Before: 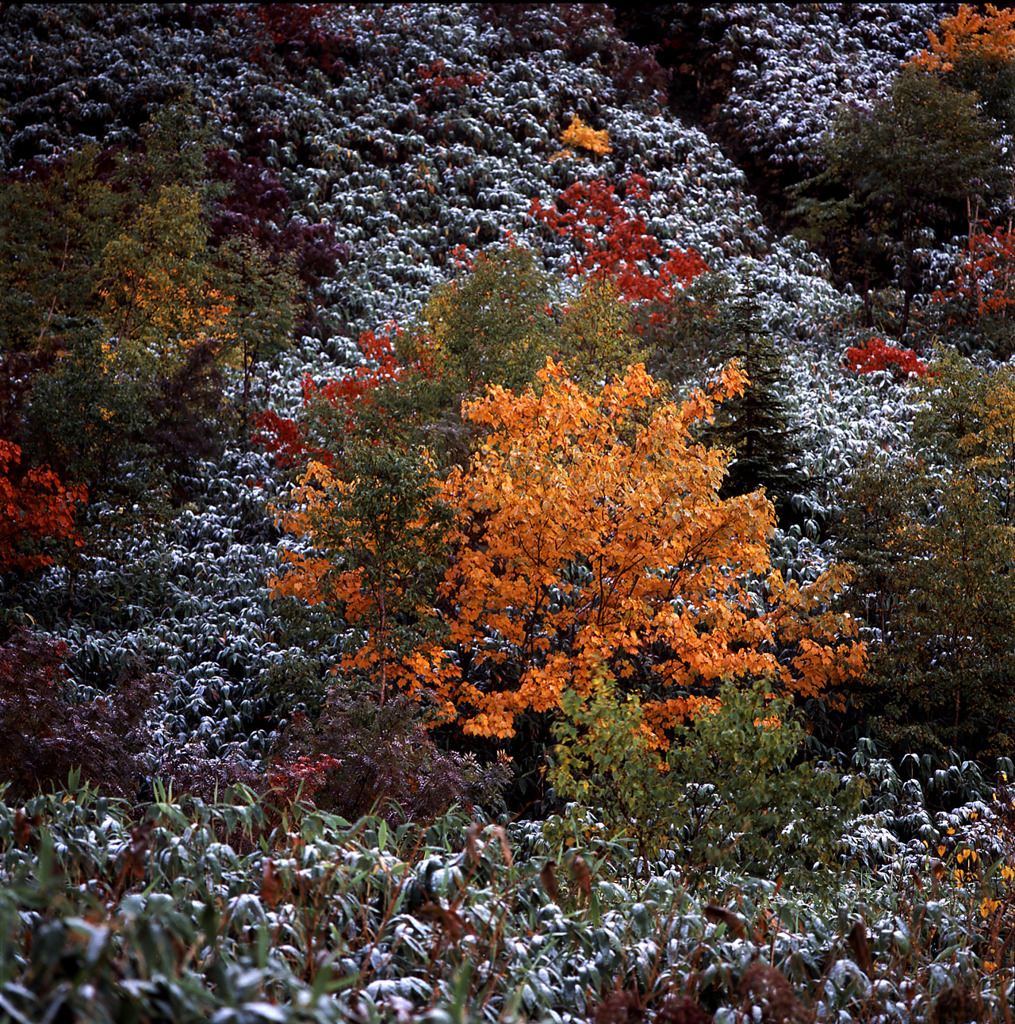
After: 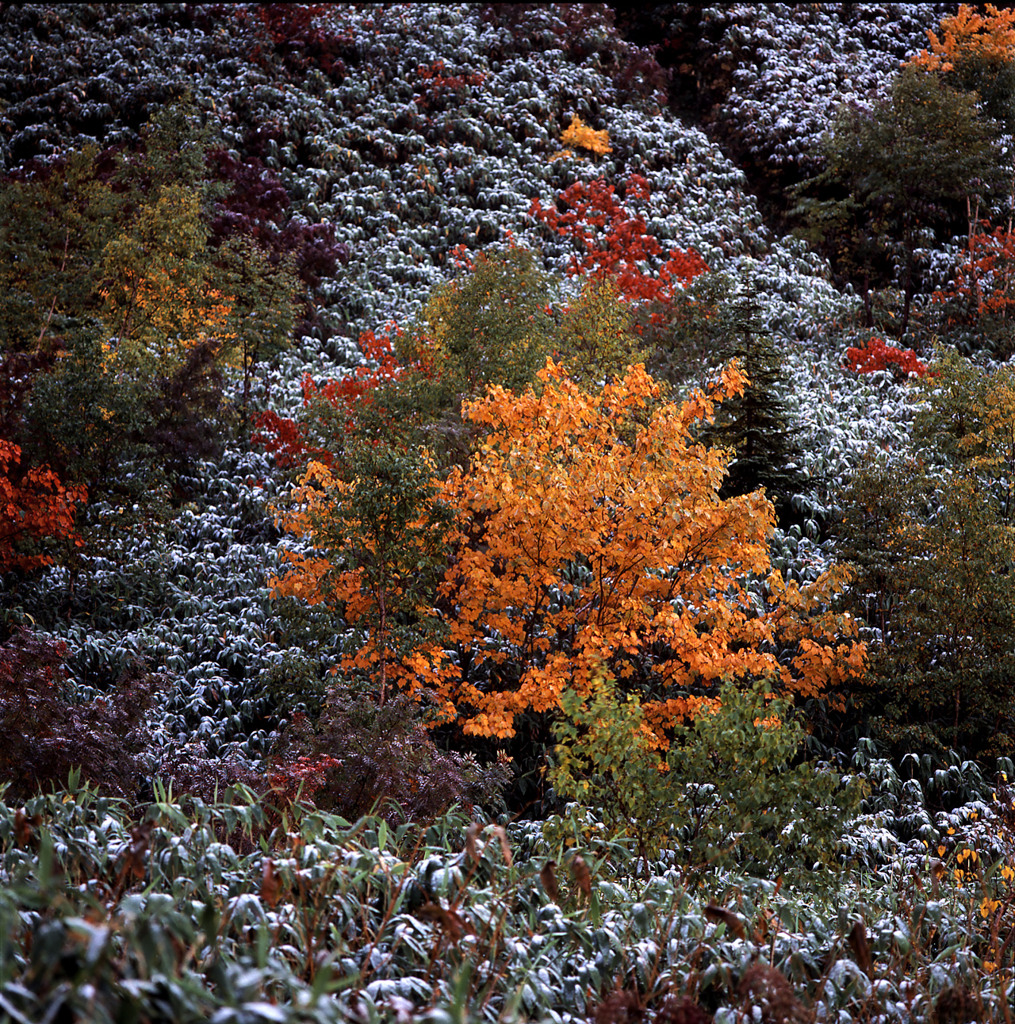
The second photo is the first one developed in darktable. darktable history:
shadows and highlights: radius 125.48, shadows 30.52, highlights -31.02, low approximation 0.01, soften with gaussian
